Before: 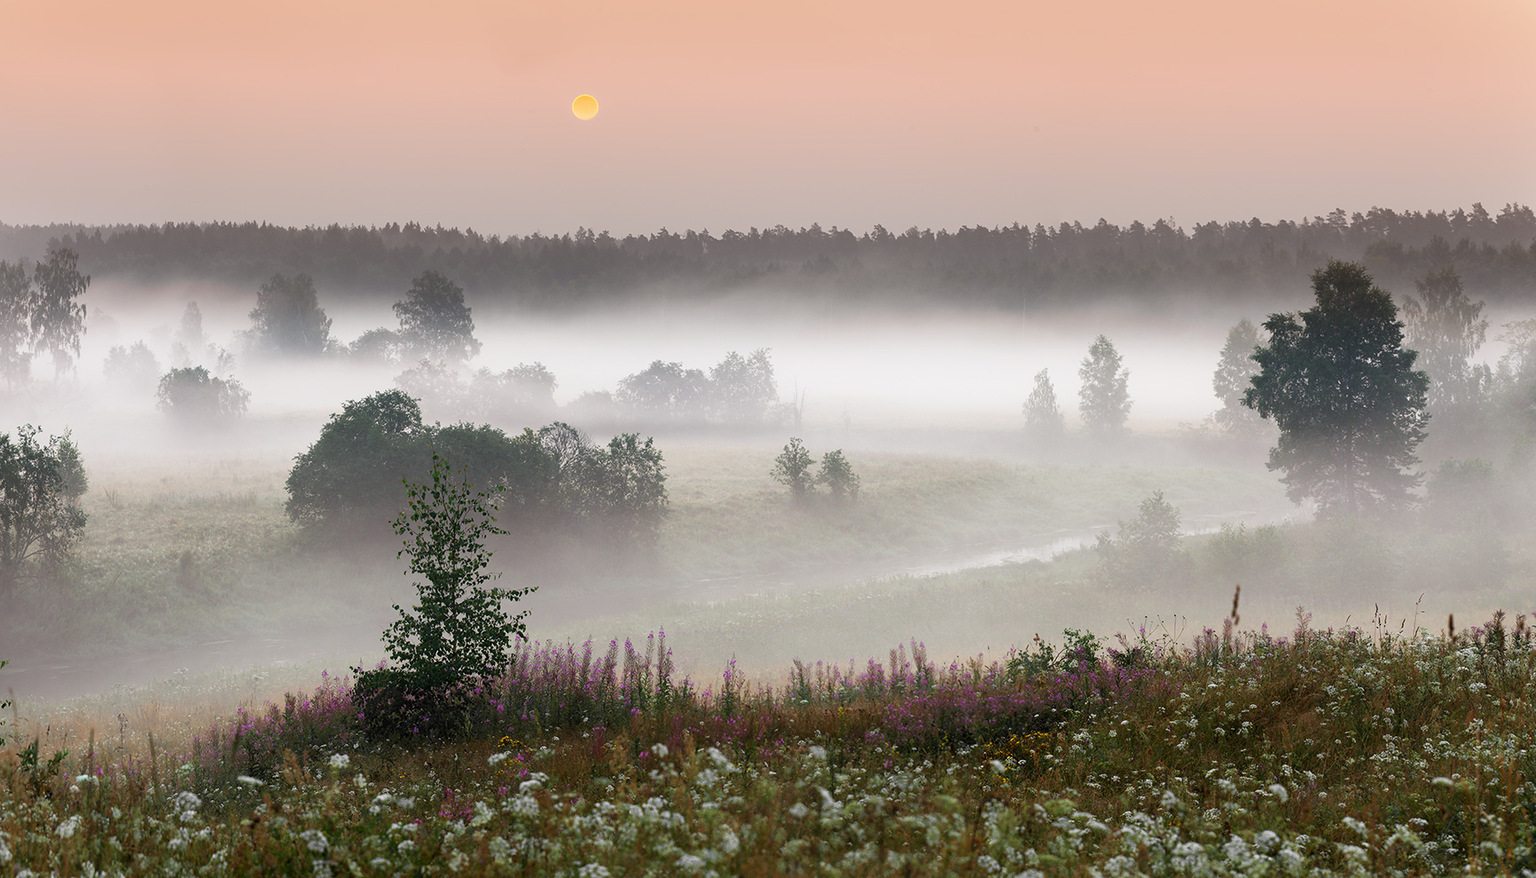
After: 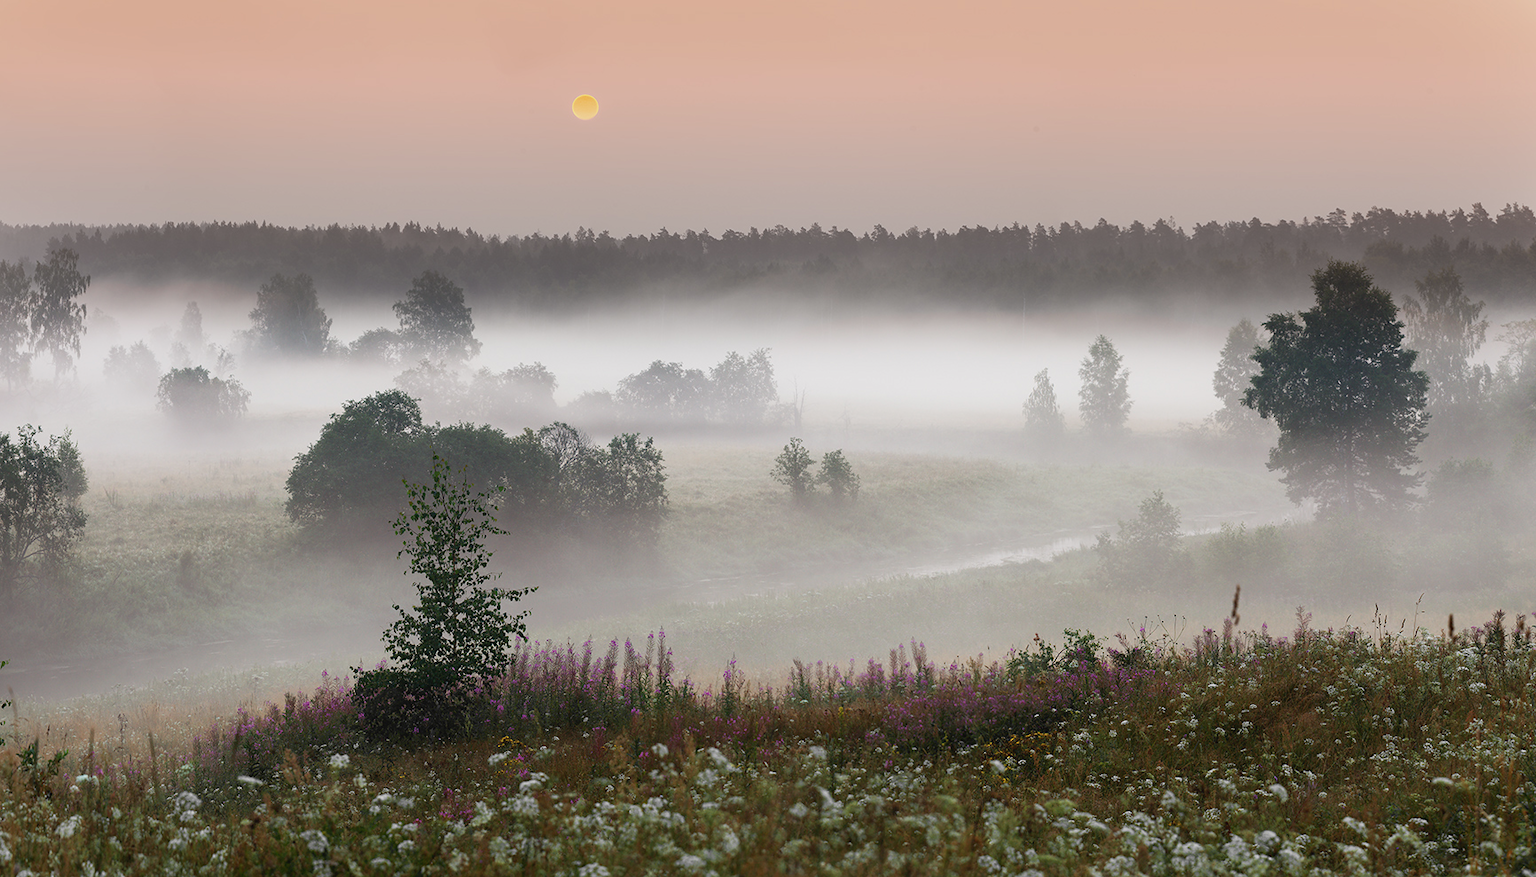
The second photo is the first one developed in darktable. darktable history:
base curve: preserve colors none
contrast brightness saturation: contrast -0.082, brightness -0.044, saturation -0.107
